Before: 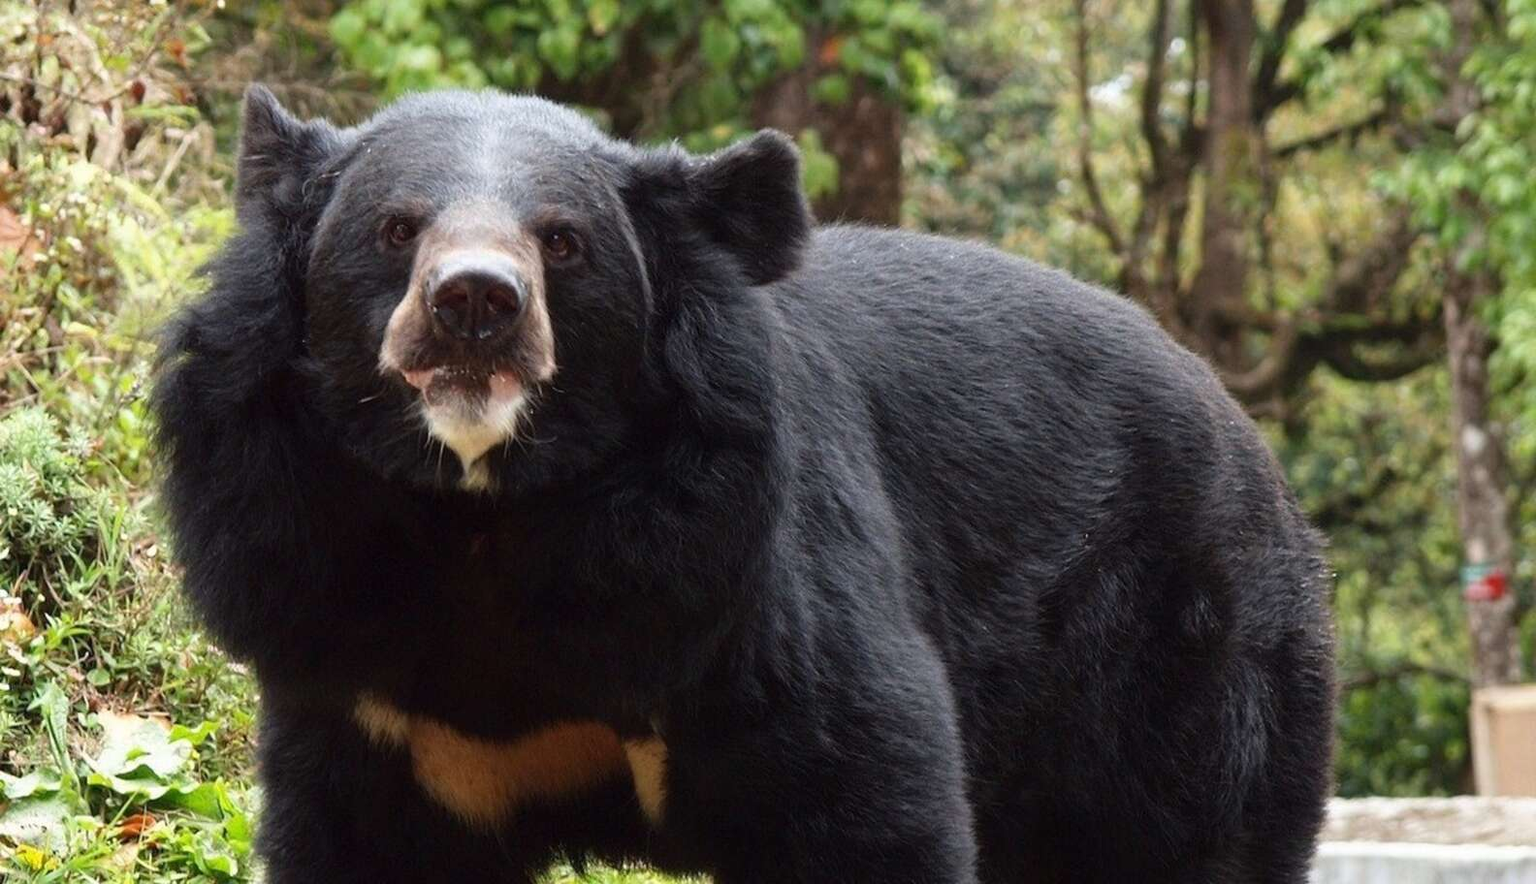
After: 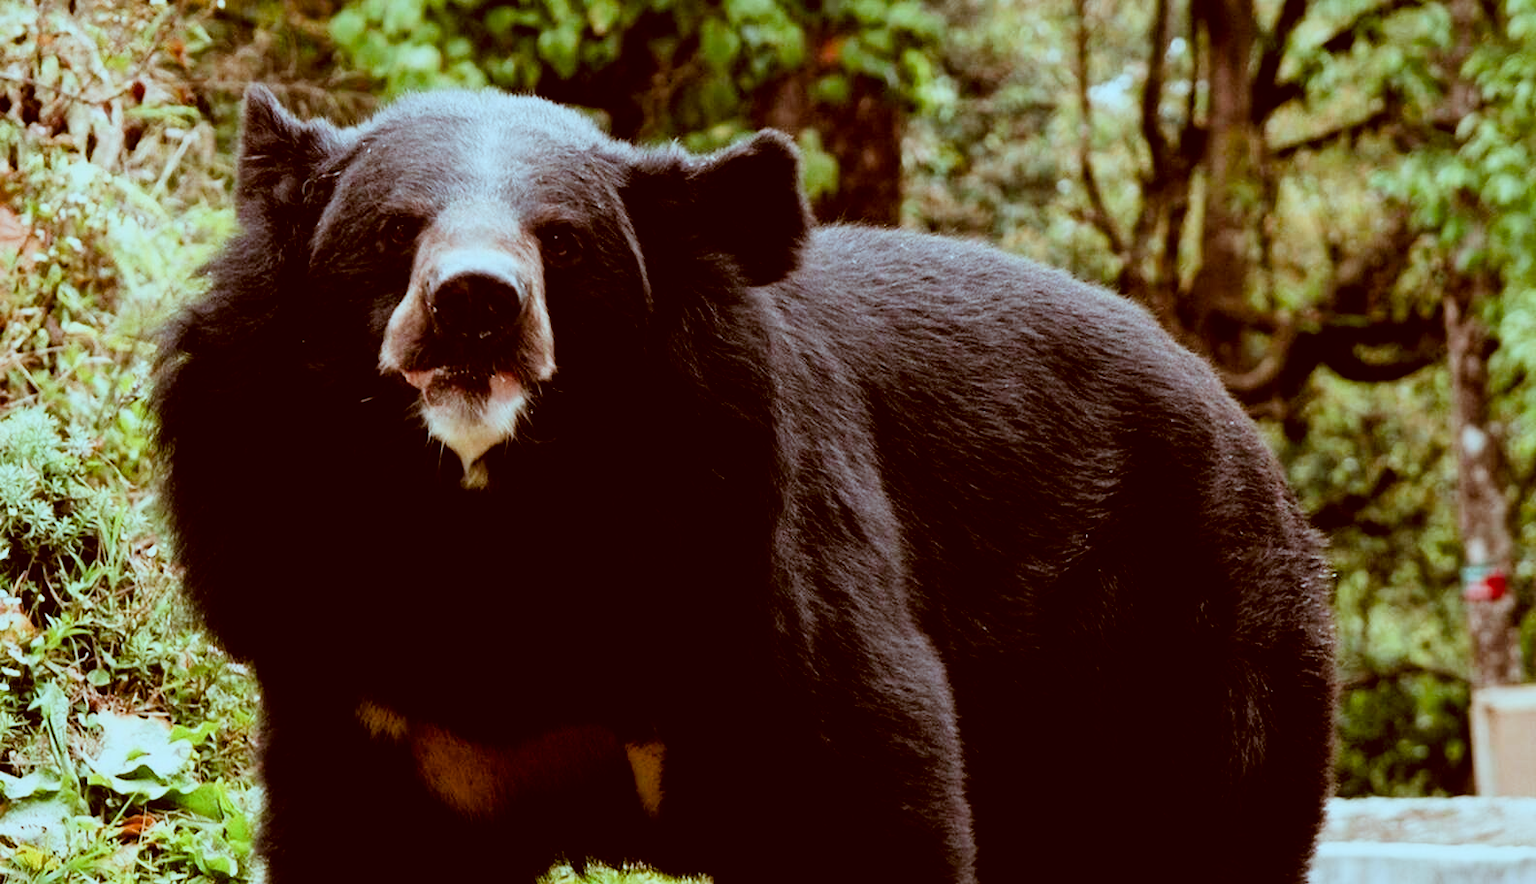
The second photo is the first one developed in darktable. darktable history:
color correction: highlights a* -13.96, highlights b* -16.55, shadows a* 9.98, shadows b* 29.28
filmic rgb: black relative exposure -5.06 EV, white relative exposure 3.99 EV, hardness 2.9, contrast 1.299, highlights saturation mix -31.36%
color balance rgb: power › luminance -7.877%, power › chroma 1.344%, power › hue 330.41°, perceptual saturation grading › global saturation 44.018%, perceptual saturation grading › highlights -49.967%, perceptual saturation grading › shadows 29.425%
local contrast: mode bilateral grid, contrast 19, coarseness 49, detail 119%, midtone range 0.2
